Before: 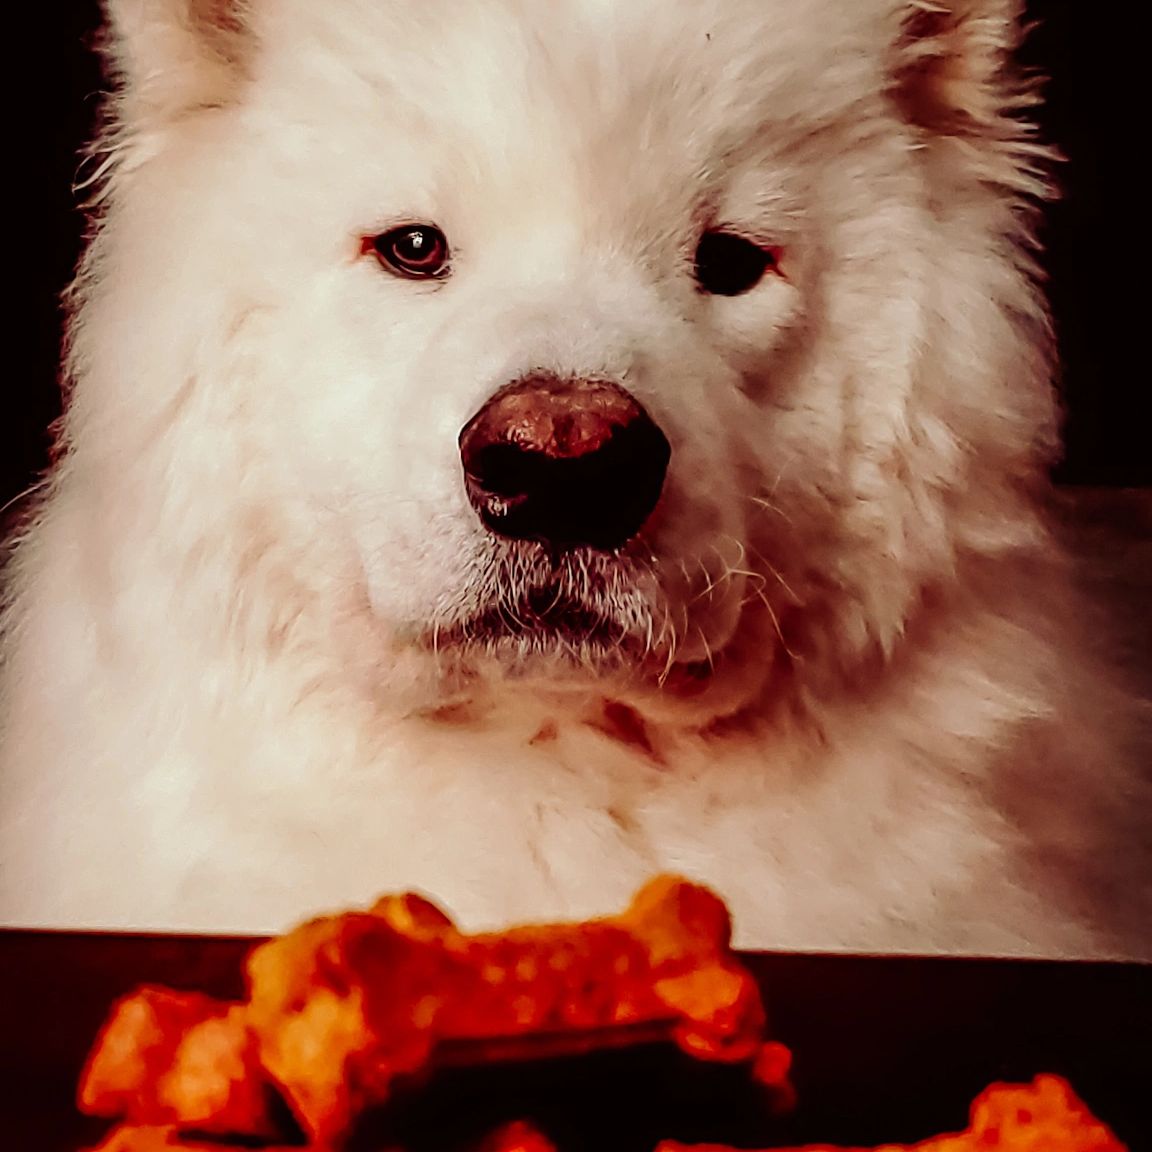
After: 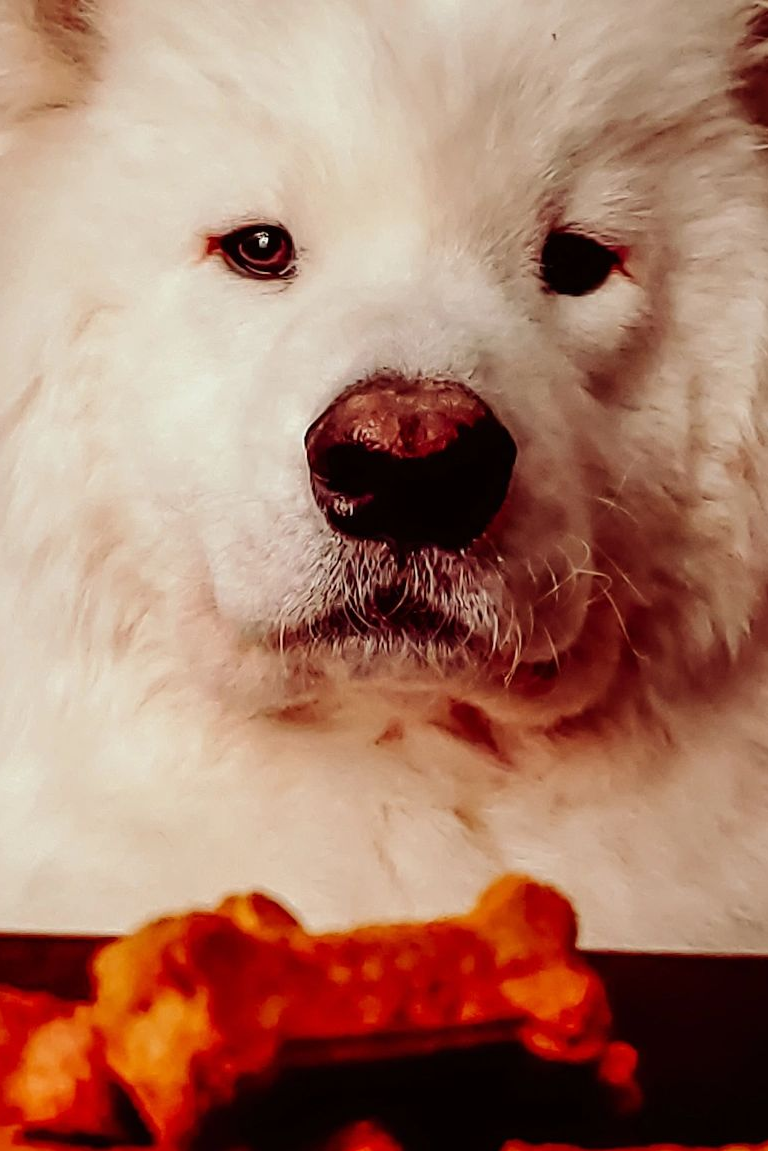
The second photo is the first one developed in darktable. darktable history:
crop and rotate: left 13.411%, right 19.906%
